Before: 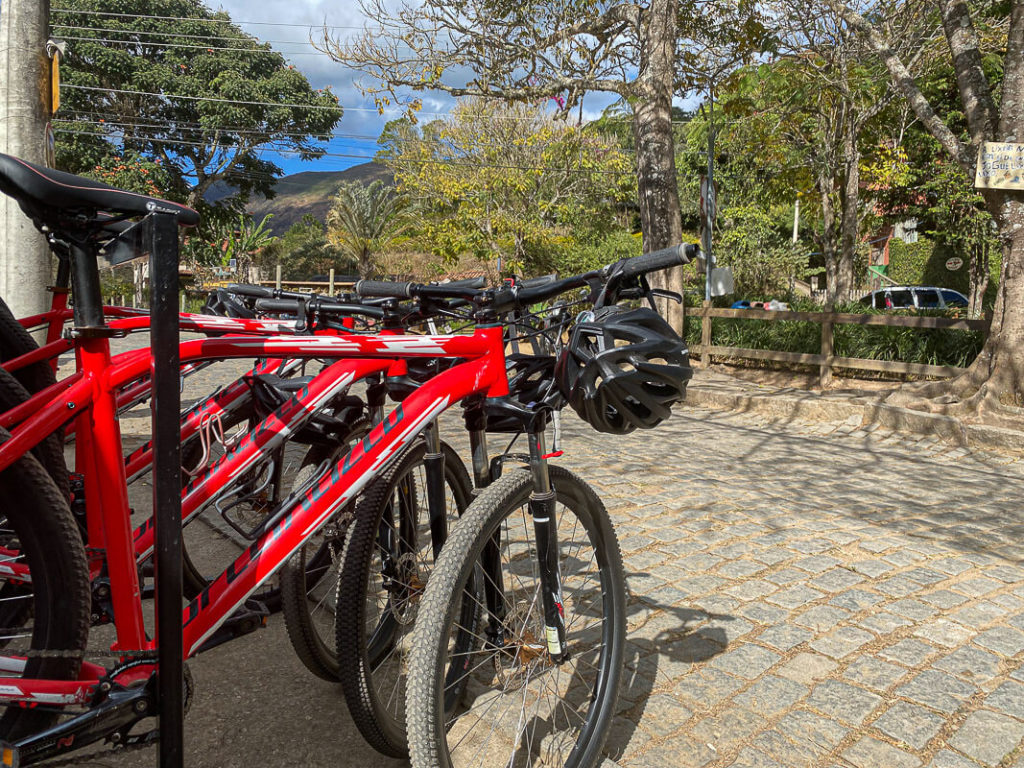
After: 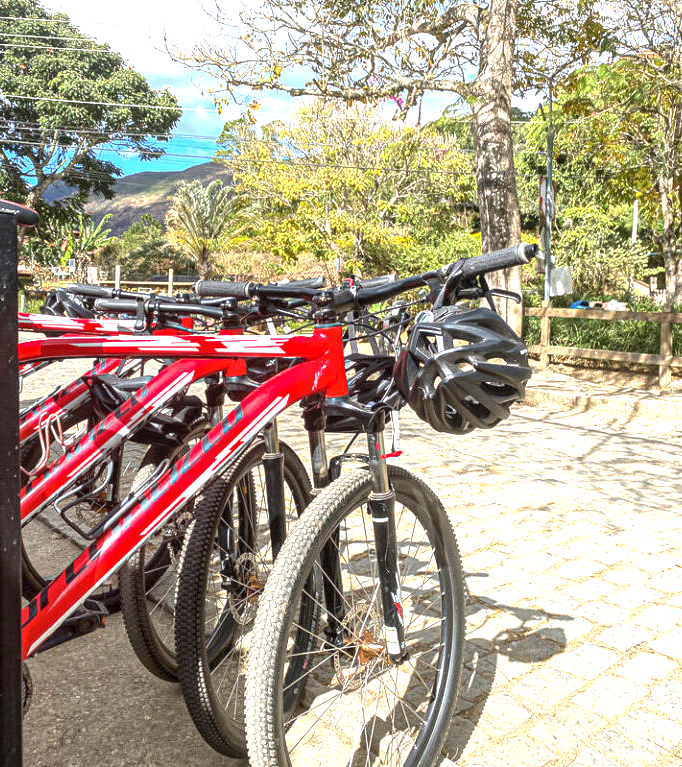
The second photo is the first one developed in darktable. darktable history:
local contrast: on, module defaults
exposure: black level correction 0, exposure 1.5 EV, compensate exposure bias true, compensate highlight preservation false
crop and rotate: left 15.754%, right 17.579%
